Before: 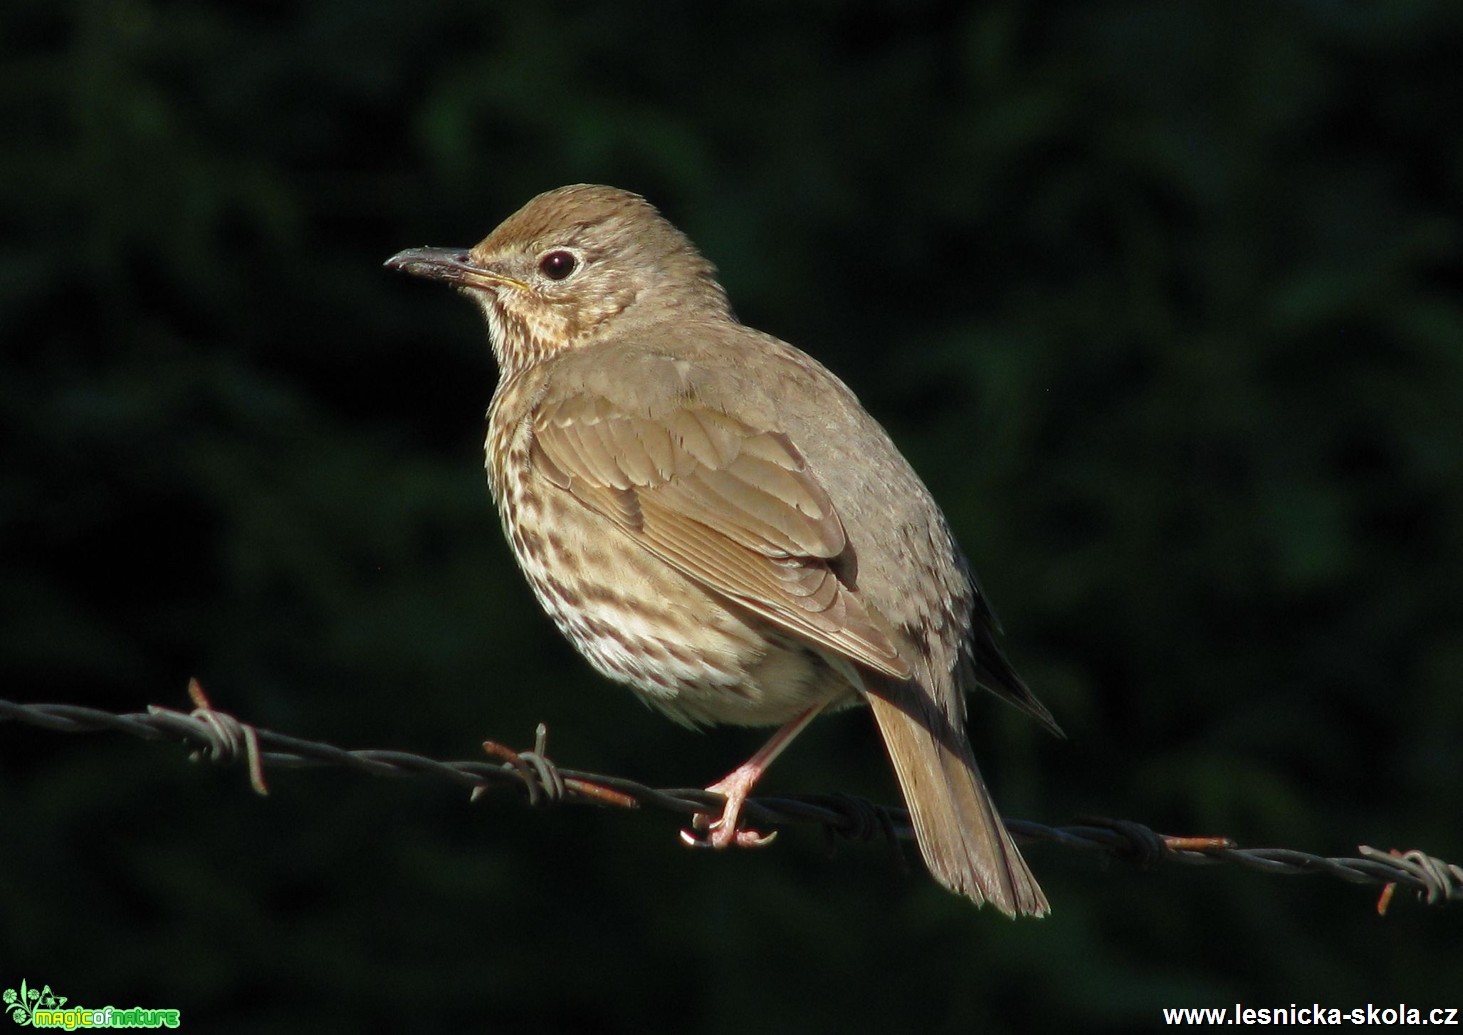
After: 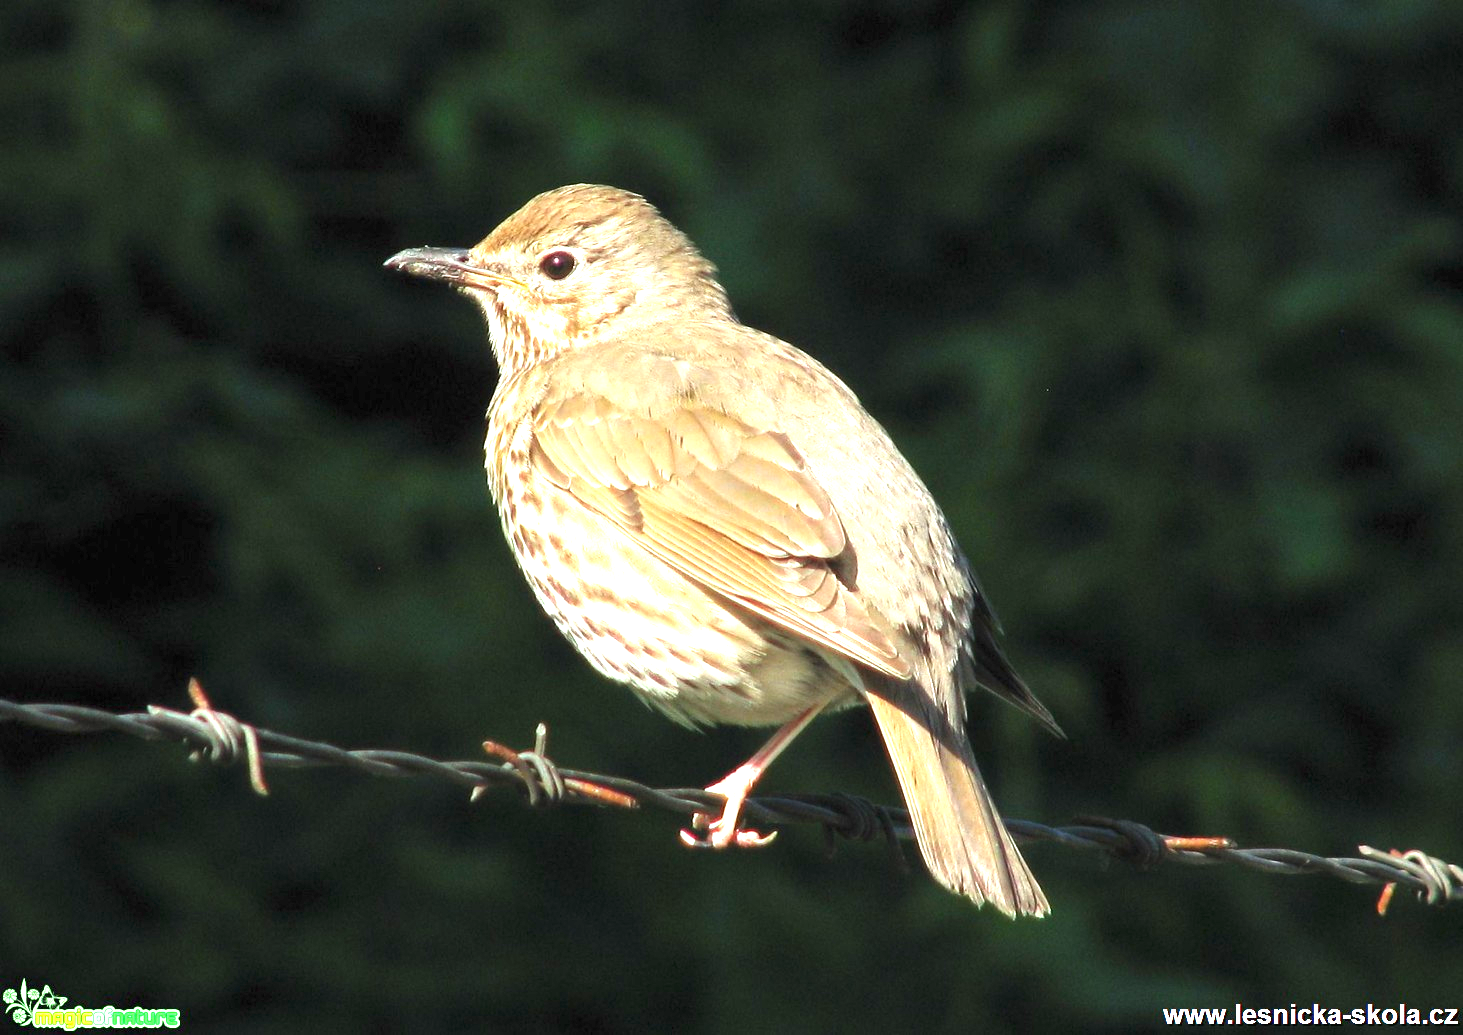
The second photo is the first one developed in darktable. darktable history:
exposure: black level correction 0, exposure 1.963 EV, compensate highlight preservation false
